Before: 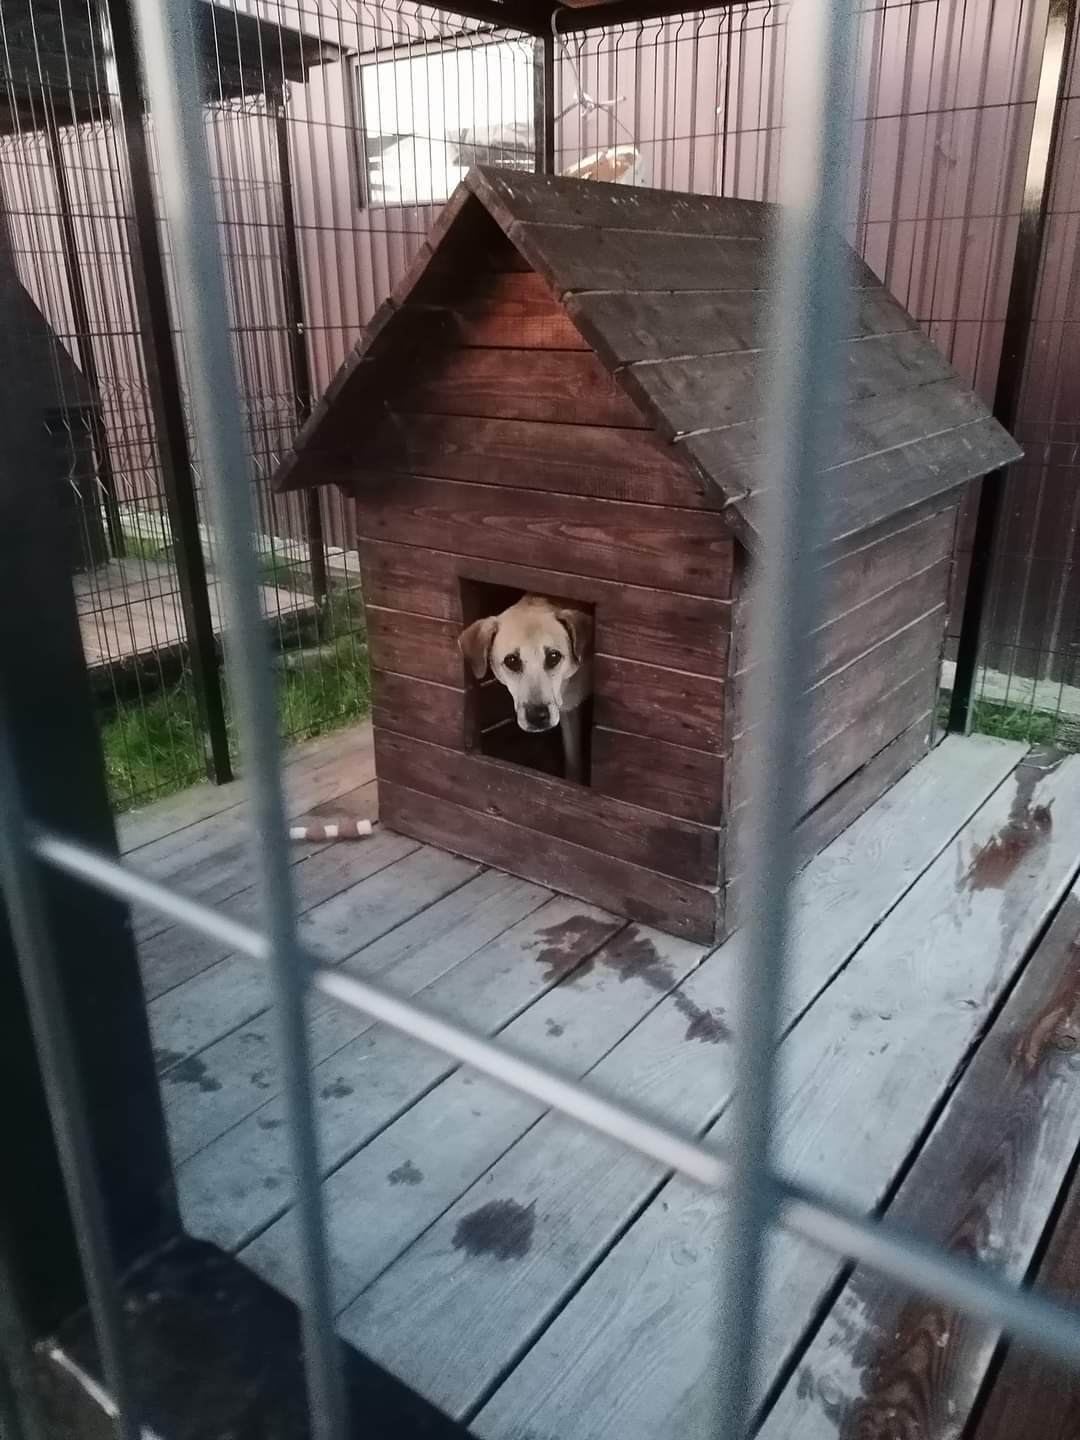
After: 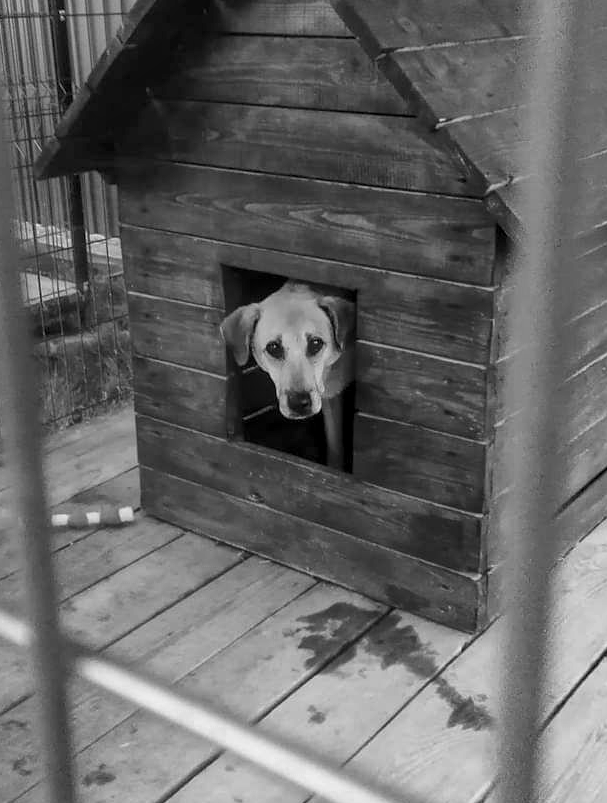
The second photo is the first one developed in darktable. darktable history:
shadows and highlights: shadows 42.94, highlights 8.11
color zones: curves: ch0 [(0, 0.613) (0.01, 0.613) (0.245, 0.448) (0.498, 0.529) (0.642, 0.665) (0.879, 0.777) (0.99, 0.613)]; ch1 [(0, 0) (0.143, 0) (0.286, 0) (0.429, 0) (0.571, 0) (0.714, 0) (0.857, 0)]
local contrast: on, module defaults
crop and rotate: left 22.064%, top 21.76%, right 21.678%, bottom 22.447%
